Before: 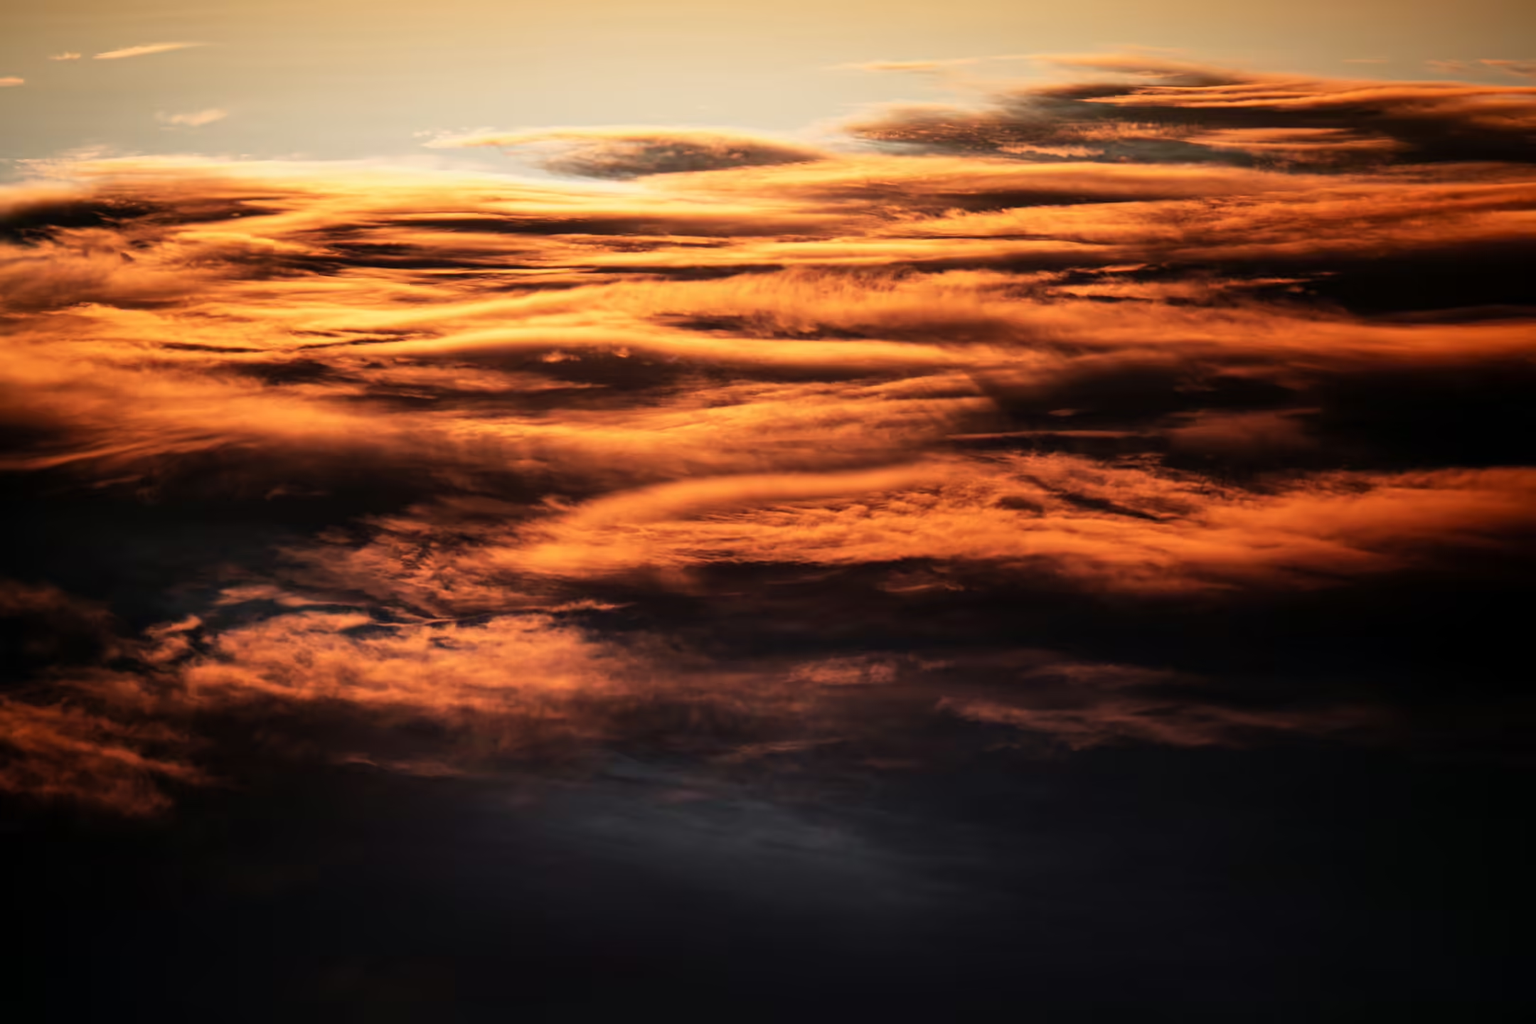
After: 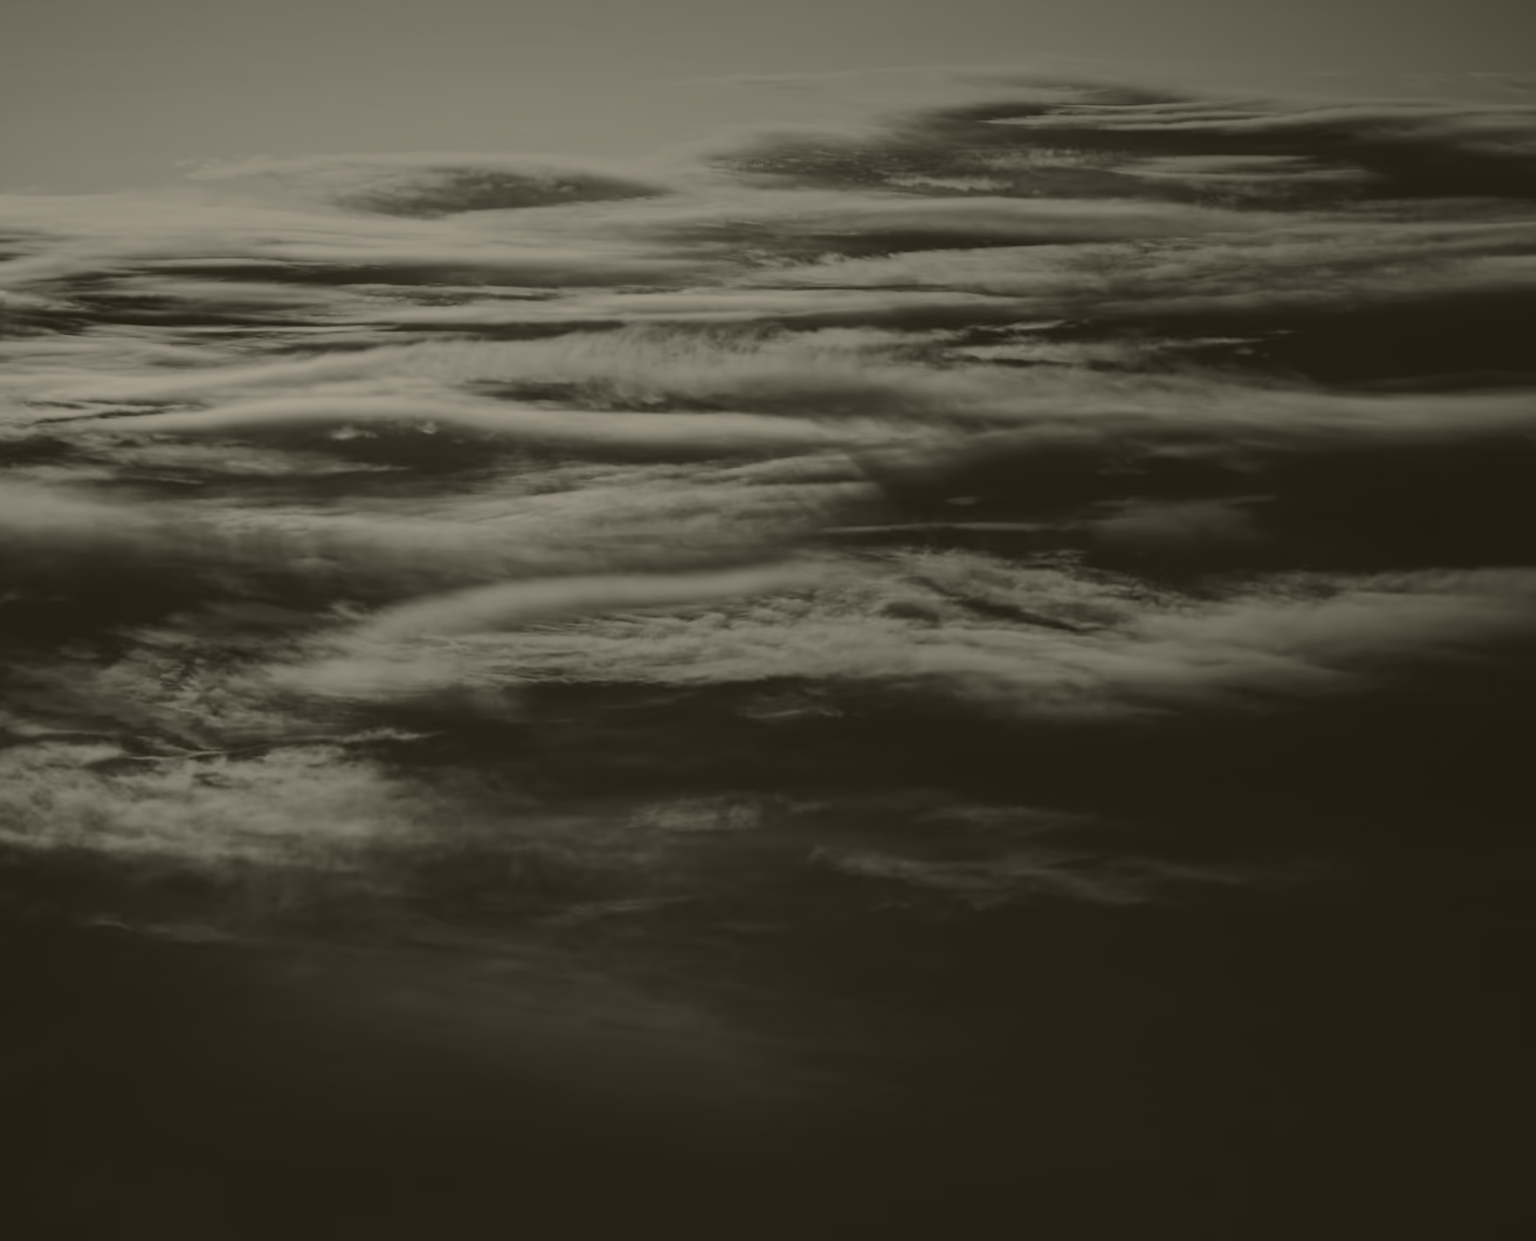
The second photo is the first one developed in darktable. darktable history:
graduated density: density 2.02 EV, hardness 44%, rotation 0.374°, offset 8.21, hue 208.8°, saturation 97%
crop: left 17.582%, bottom 0.031%
colorize: hue 41.44°, saturation 22%, source mix 60%, lightness 10.61%
